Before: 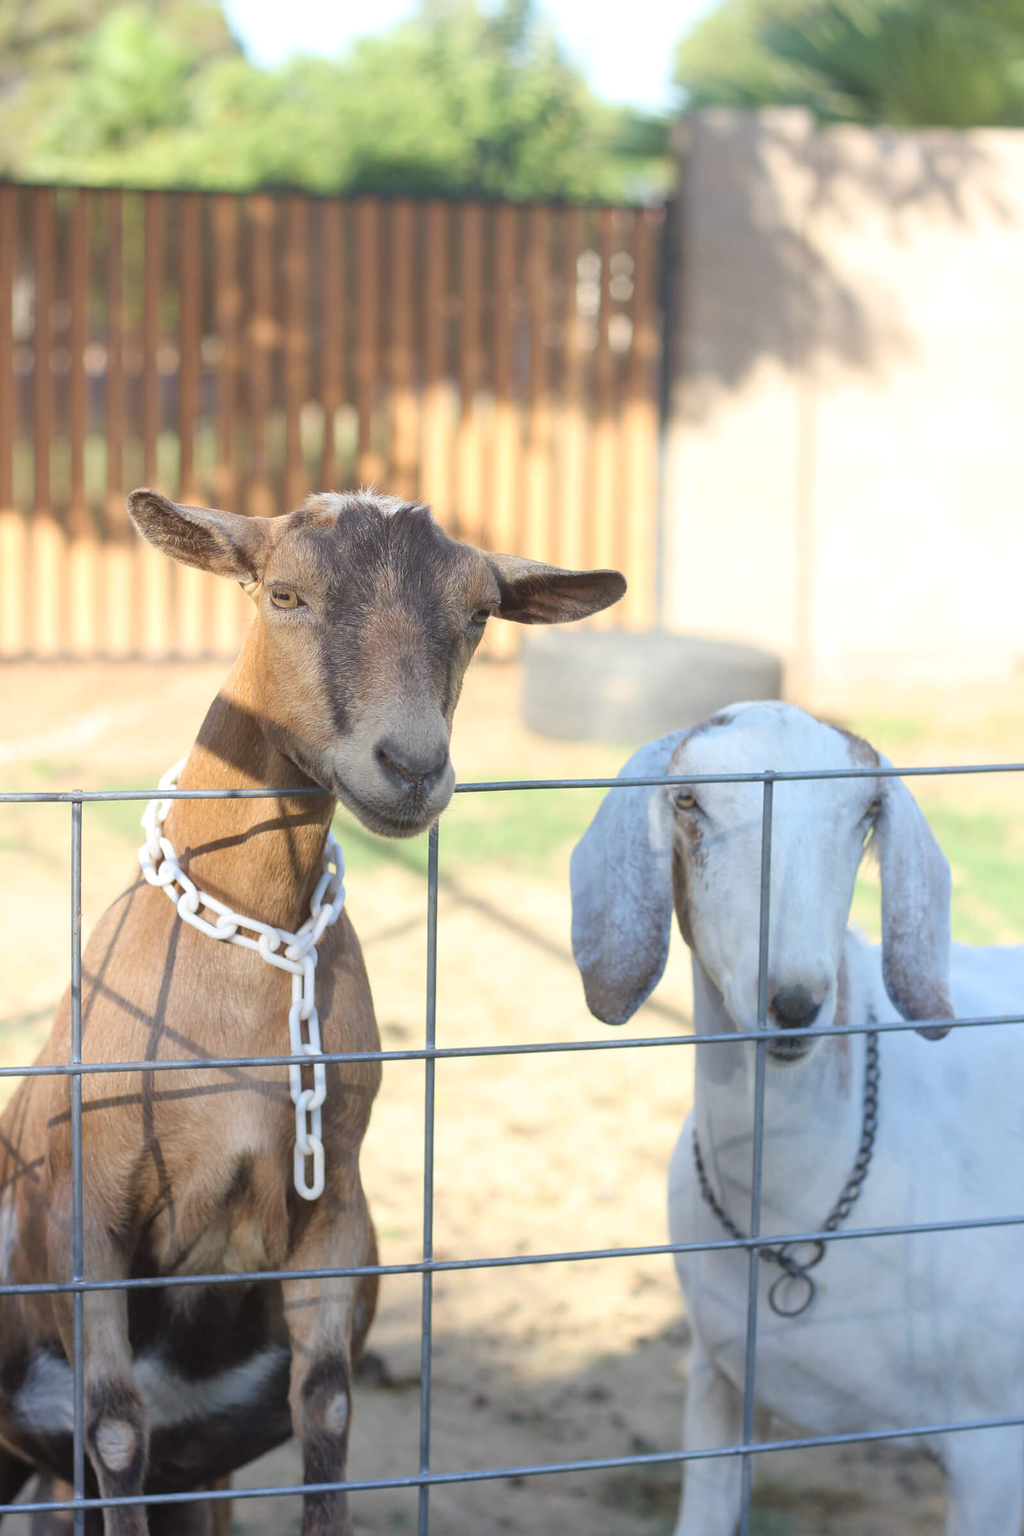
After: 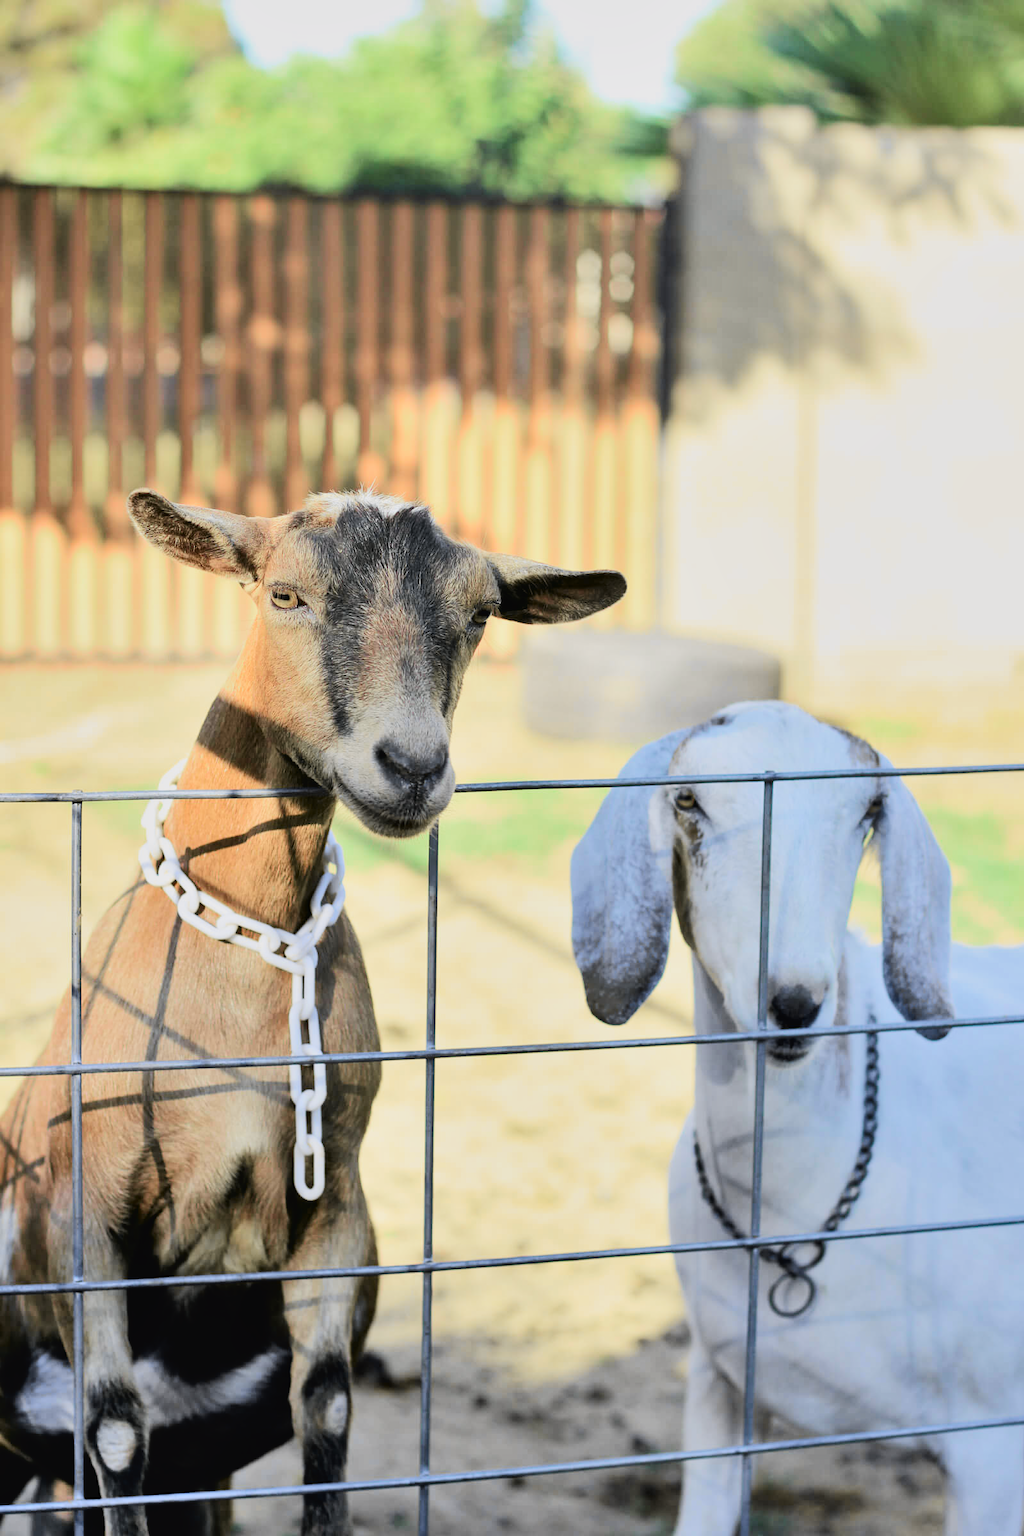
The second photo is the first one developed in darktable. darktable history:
filmic rgb: black relative exposure -5 EV, hardness 2.88, contrast 1.5
shadows and highlights: low approximation 0.01, soften with gaussian
tone curve: curves: ch0 [(0, 0.018) (0.061, 0.041) (0.205, 0.191) (0.289, 0.292) (0.39, 0.424) (0.493, 0.551) (0.666, 0.743) (0.795, 0.841) (1, 0.998)]; ch1 [(0, 0) (0.385, 0.343) (0.439, 0.415) (0.494, 0.498) (0.501, 0.501) (0.51, 0.496) (0.548, 0.554) (0.586, 0.61) (0.684, 0.658) (0.783, 0.804) (1, 1)]; ch2 [(0, 0) (0.304, 0.31) (0.403, 0.399) (0.441, 0.428) (0.47, 0.469) (0.498, 0.496) (0.524, 0.538) (0.566, 0.588) (0.648, 0.665) (0.697, 0.699) (1, 1)], color space Lab, independent channels, preserve colors none
